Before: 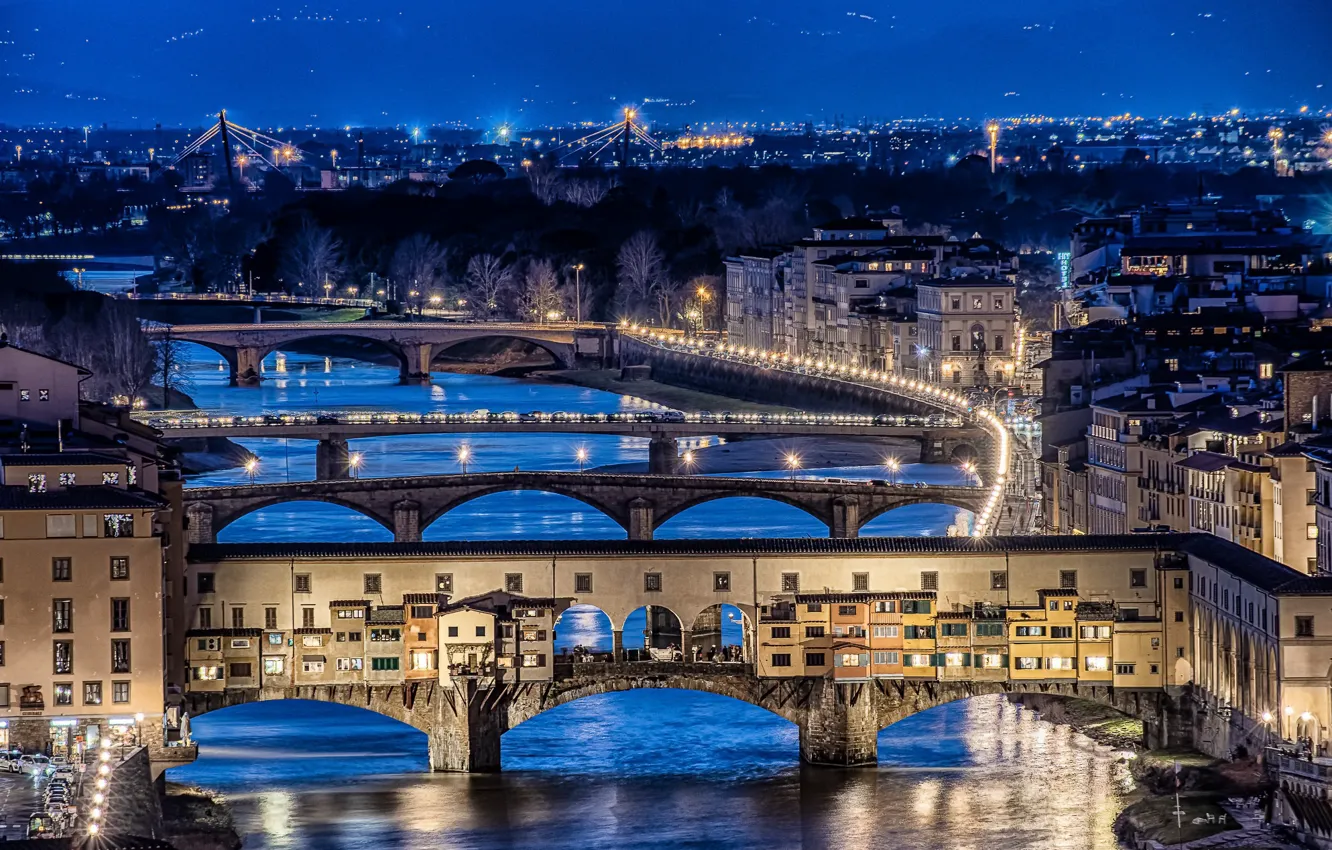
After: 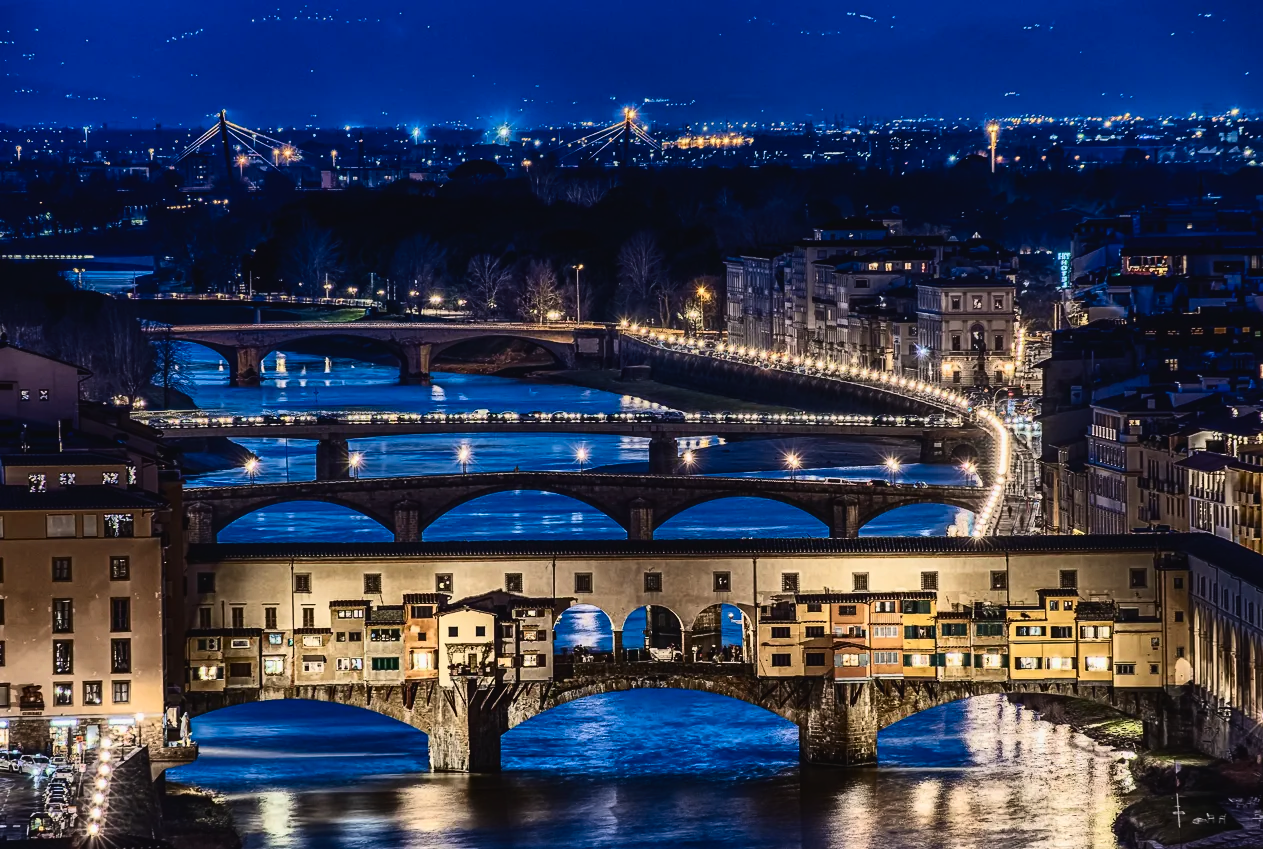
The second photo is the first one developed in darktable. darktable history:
exposure: black level correction -0.015, exposure -0.194 EV, compensate highlight preservation false
crop and rotate: right 5.129%
contrast brightness saturation: contrast 0.323, brightness -0.084, saturation 0.168
